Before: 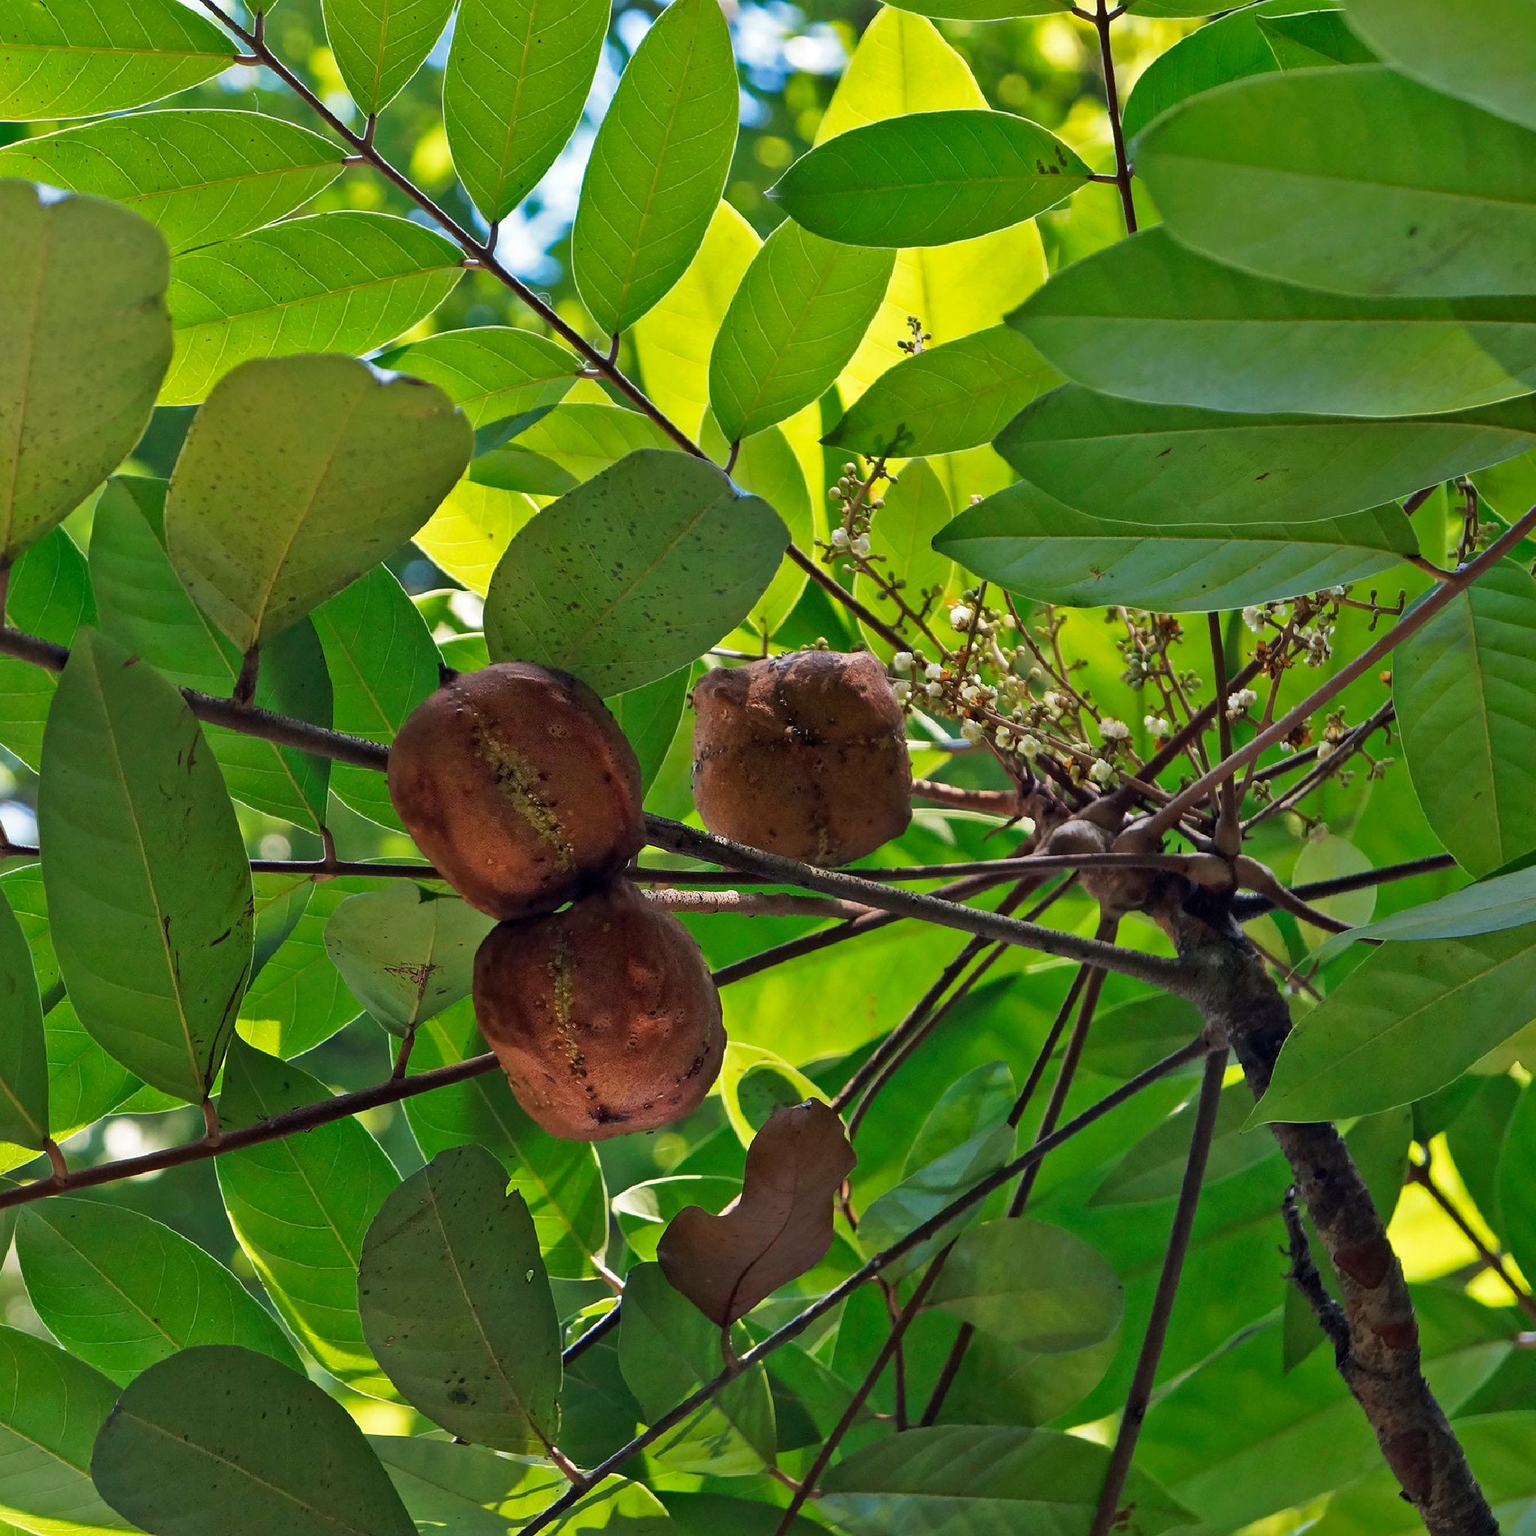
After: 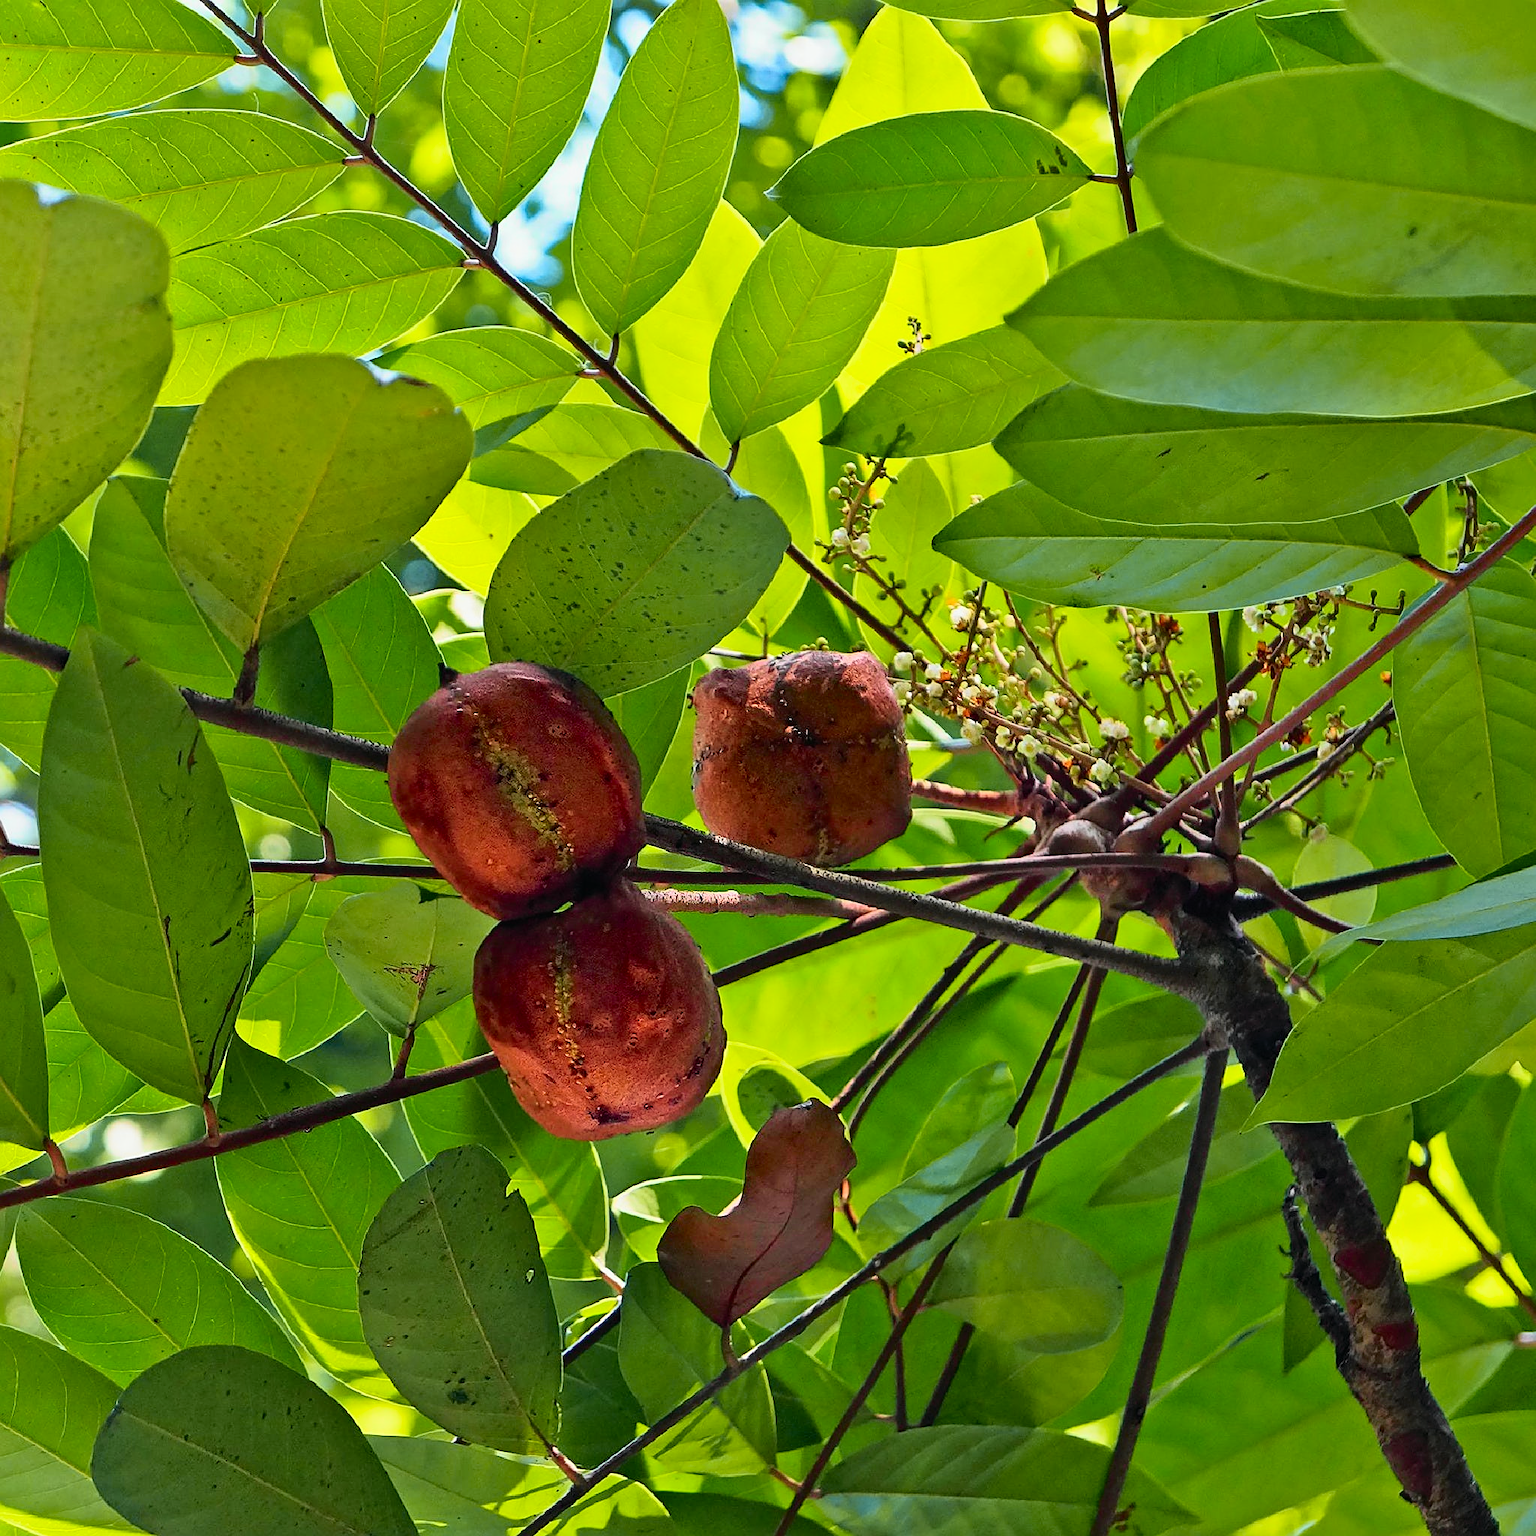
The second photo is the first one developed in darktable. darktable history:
sharpen: on, module defaults
tone curve: curves: ch0 [(0, 0.012) (0.144, 0.137) (0.326, 0.386) (0.489, 0.573) (0.656, 0.763) (0.849, 0.902) (1, 0.974)]; ch1 [(0, 0) (0.366, 0.367) (0.475, 0.453) (0.494, 0.493) (0.504, 0.497) (0.544, 0.579) (0.562, 0.619) (0.622, 0.694) (1, 1)]; ch2 [(0, 0) (0.333, 0.346) (0.375, 0.375) (0.424, 0.43) (0.476, 0.492) (0.502, 0.503) (0.533, 0.541) (0.572, 0.615) (0.605, 0.656) (0.641, 0.709) (1, 1)], color space Lab, independent channels, preserve colors none
